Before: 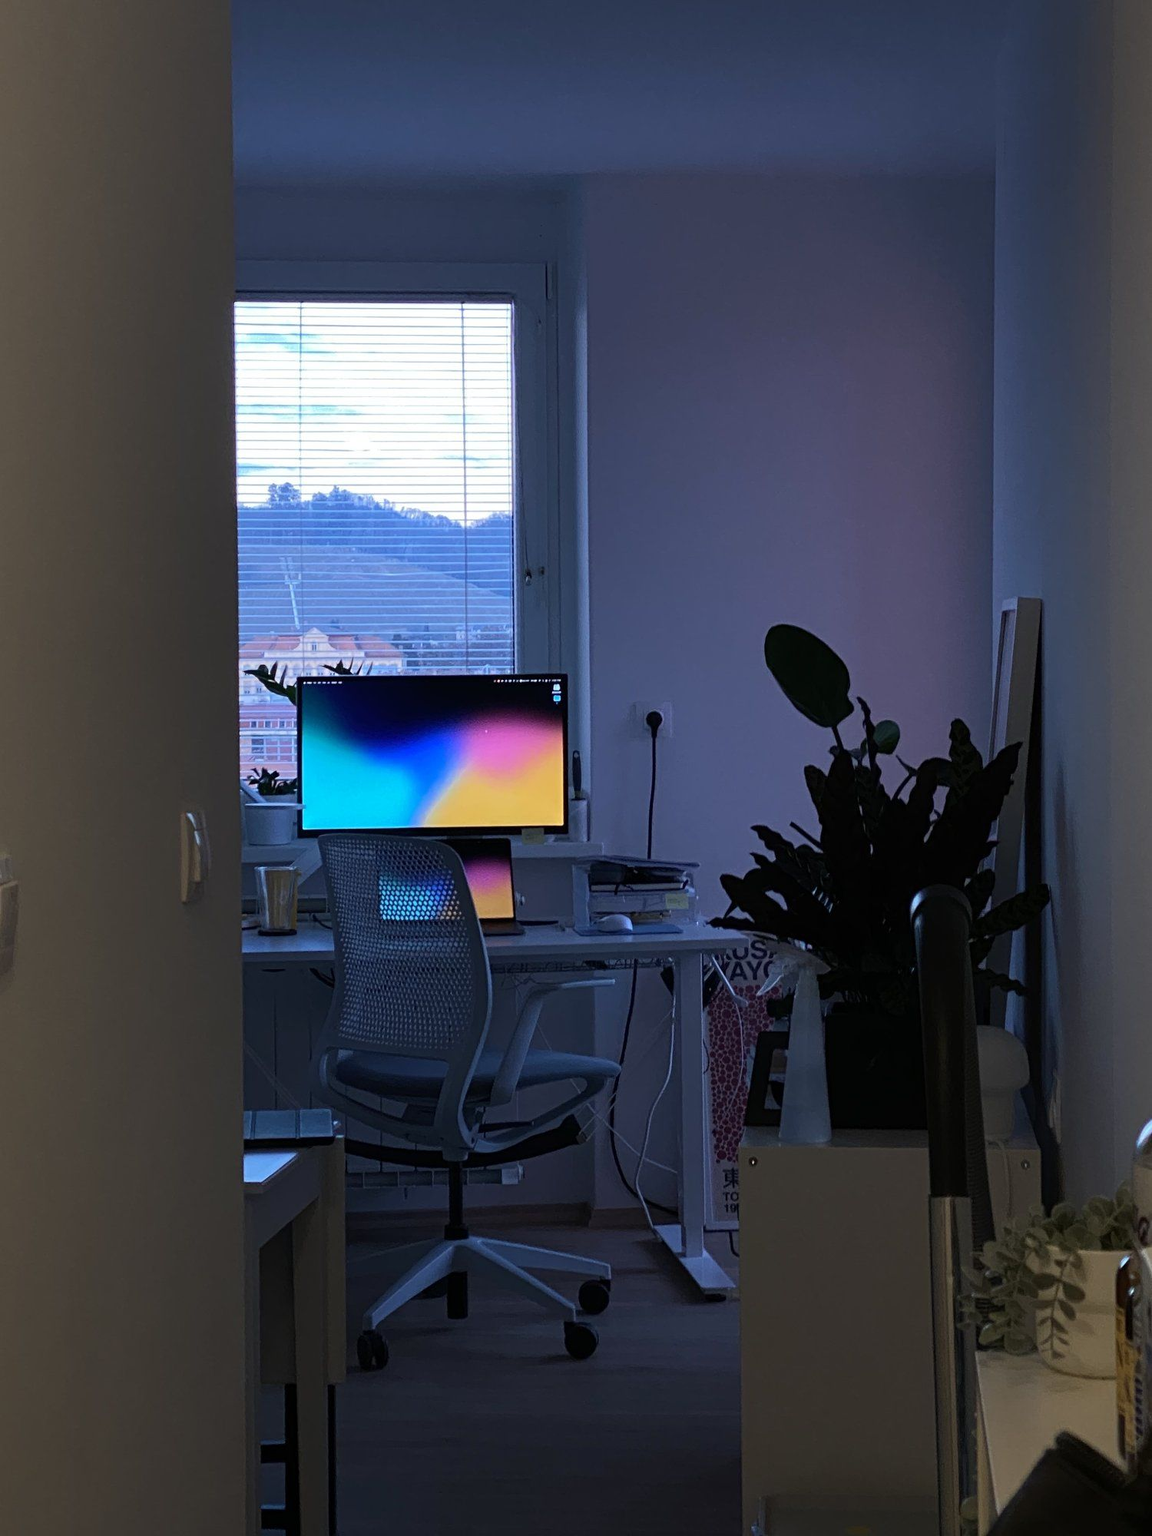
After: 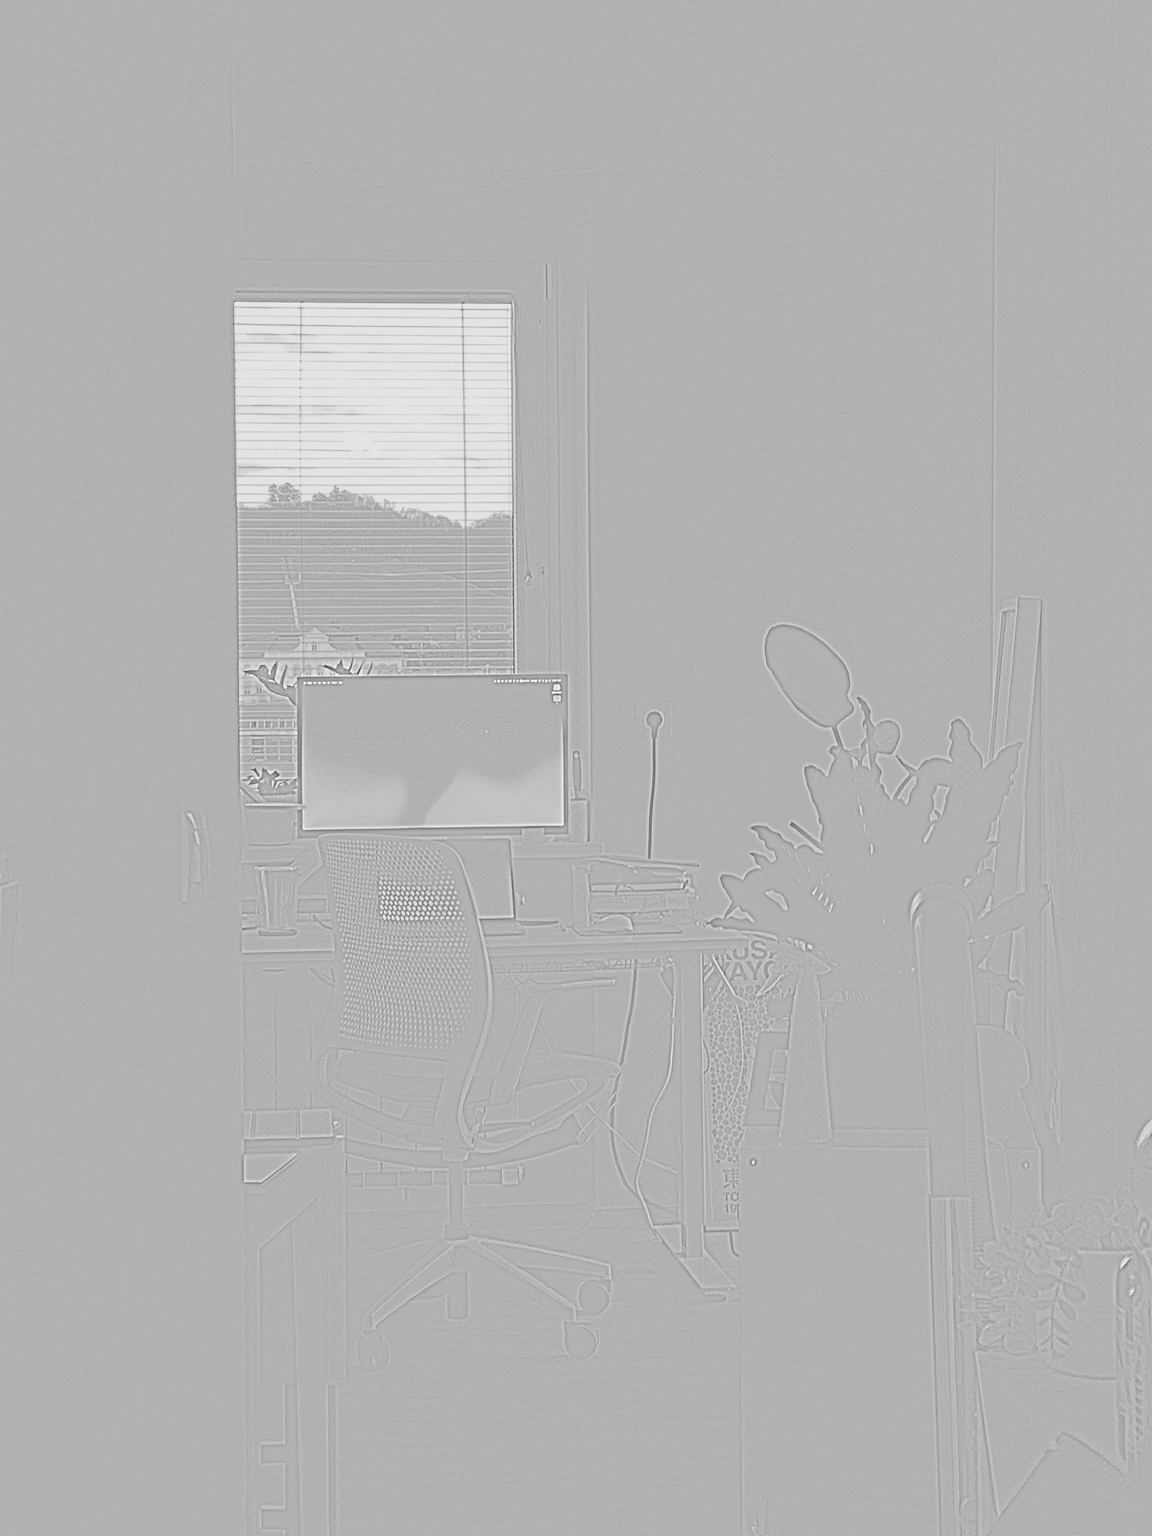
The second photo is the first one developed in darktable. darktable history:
tone equalizer: on, module defaults
highpass: sharpness 5.84%, contrast boost 8.44%
exposure: black level correction -0.002, exposure 1.35 EV, compensate highlight preservation false
haze removal: compatibility mode true, adaptive false
contrast brightness saturation: contrast 0.57, brightness 0.57, saturation -0.34
